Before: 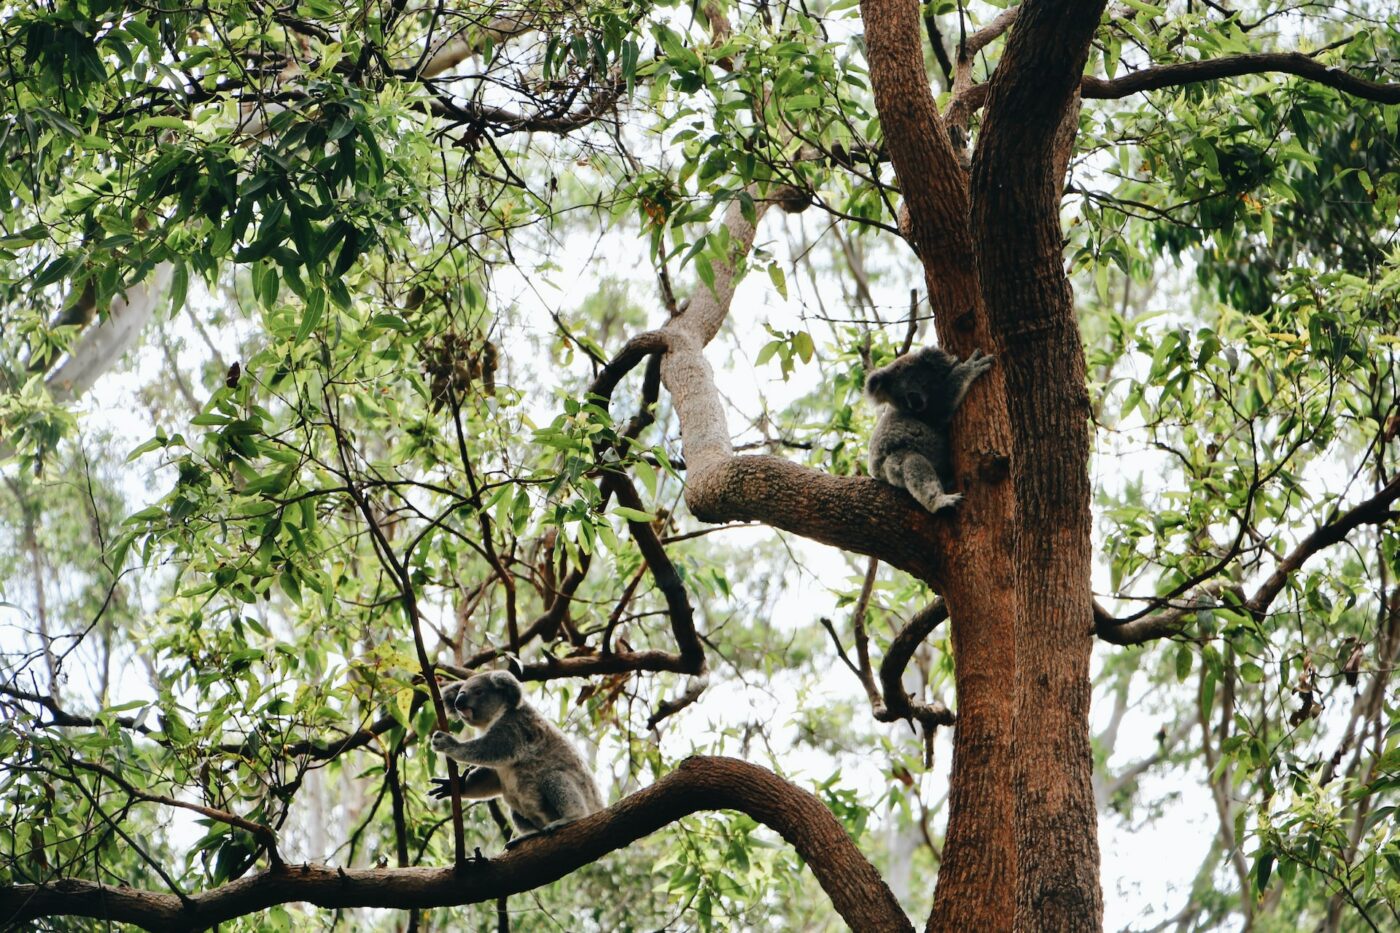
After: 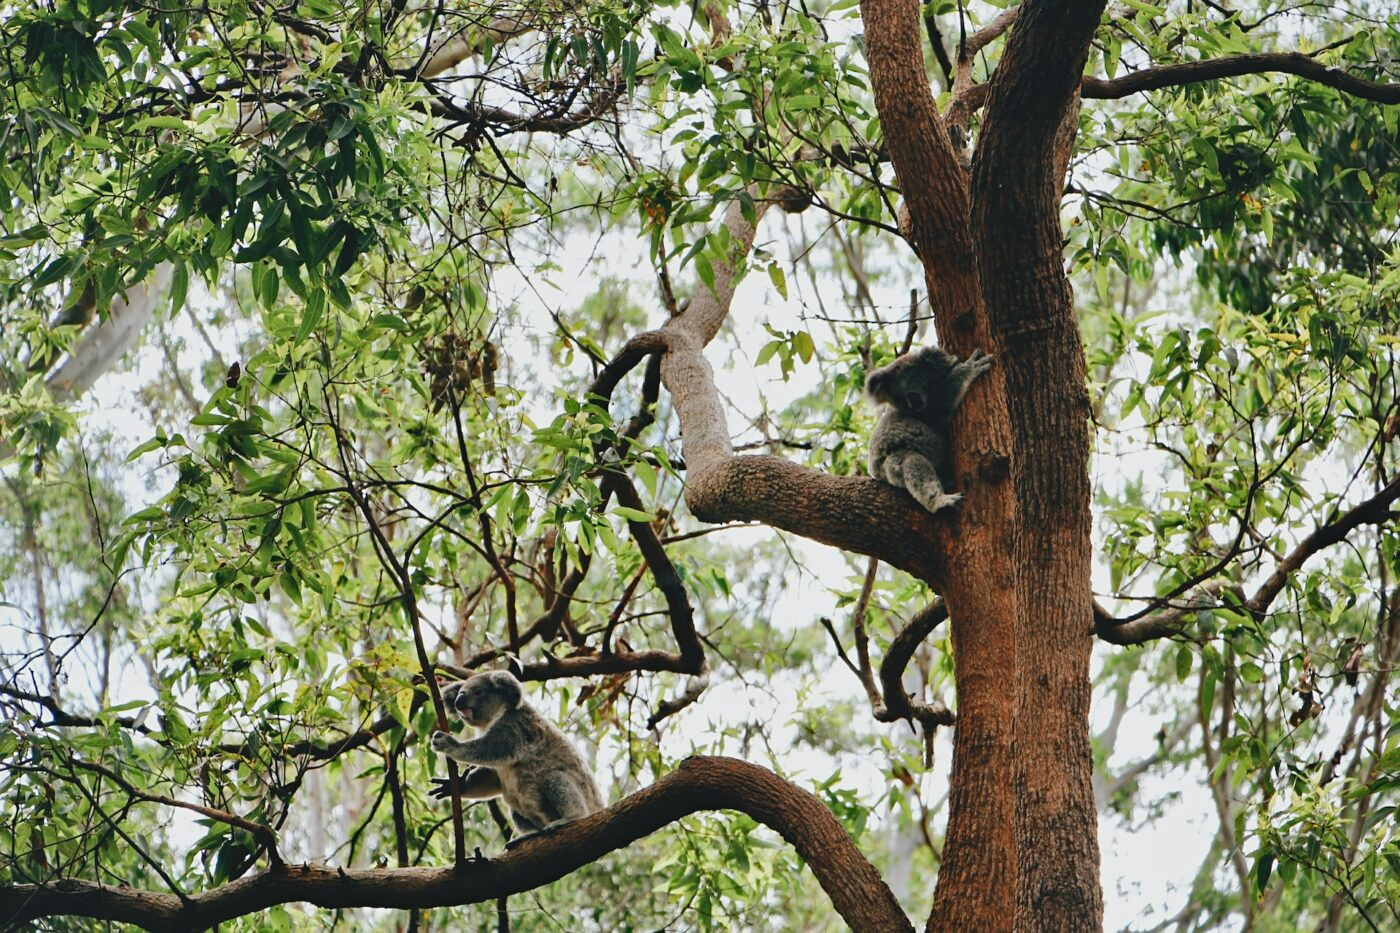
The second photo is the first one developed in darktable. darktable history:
sharpen: amount 0.206
shadows and highlights: soften with gaussian
haze removal: adaptive false
contrast brightness saturation: contrast -0.125
